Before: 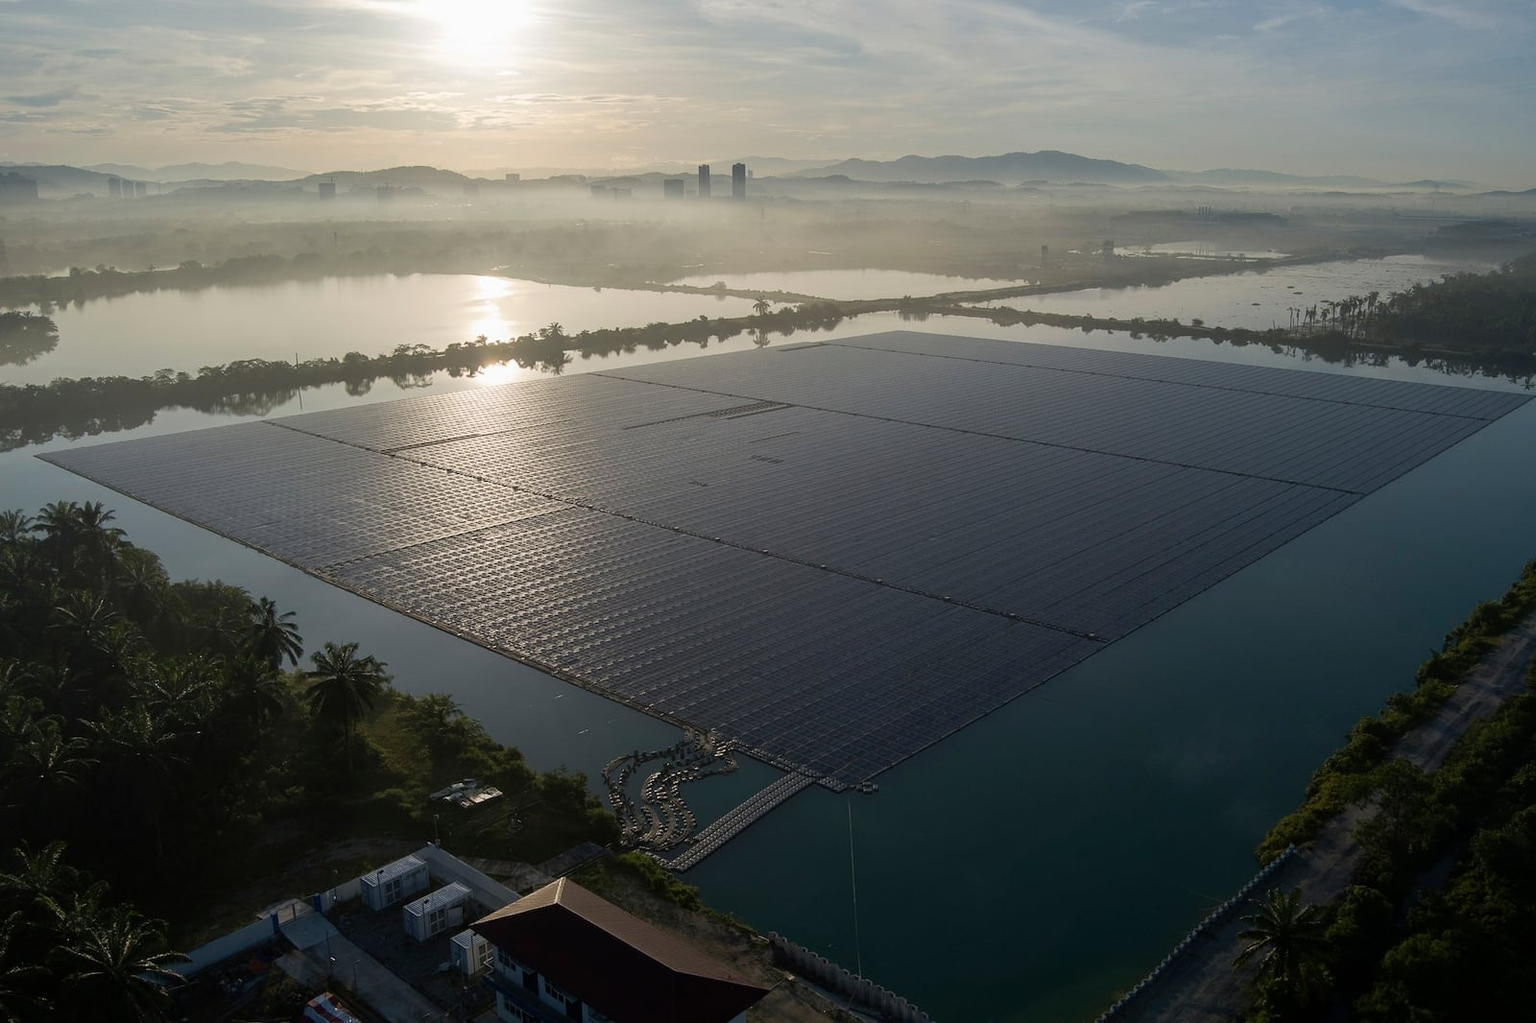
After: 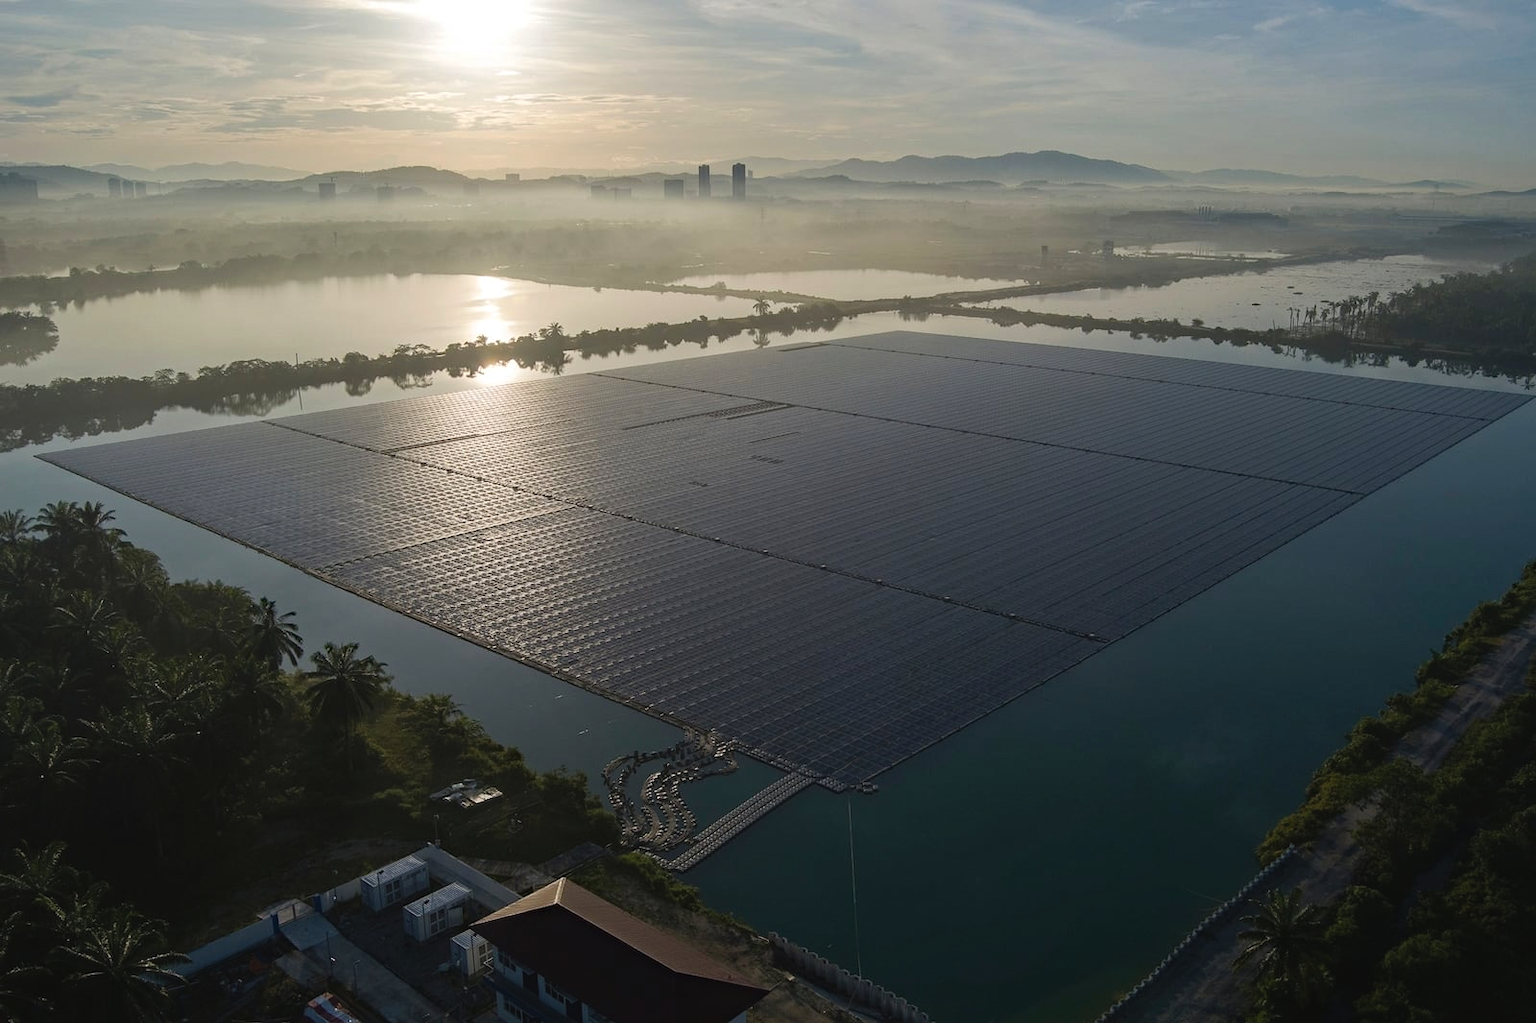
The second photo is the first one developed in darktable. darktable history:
haze removal: adaptive false
exposure: black level correction -0.004, exposure 0.053 EV, compensate highlight preservation false
tone equalizer: edges refinement/feathering 500, mask exposure compensation -1.57 EV, preserve details no
